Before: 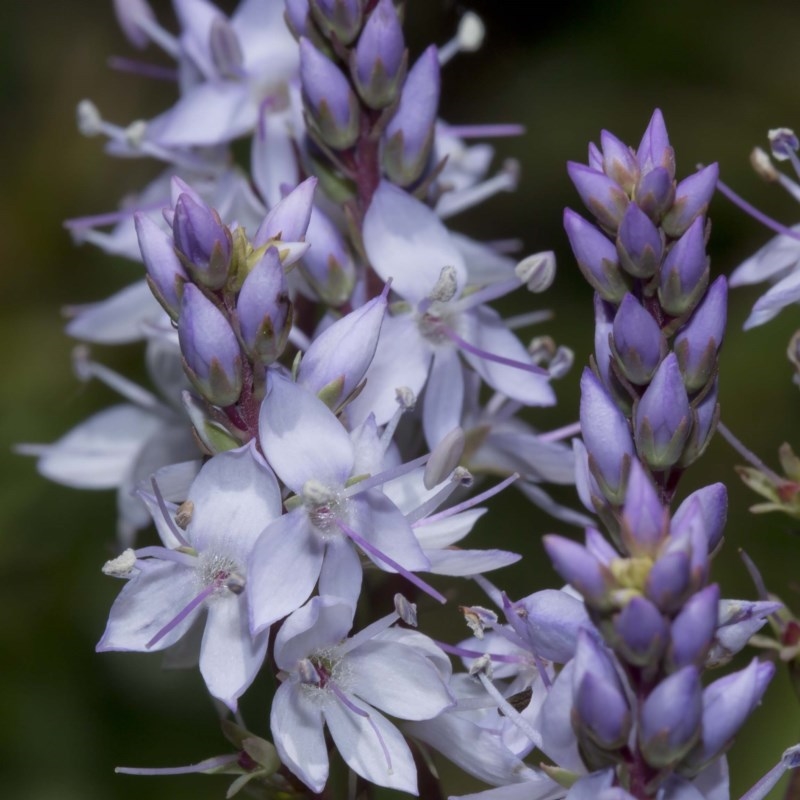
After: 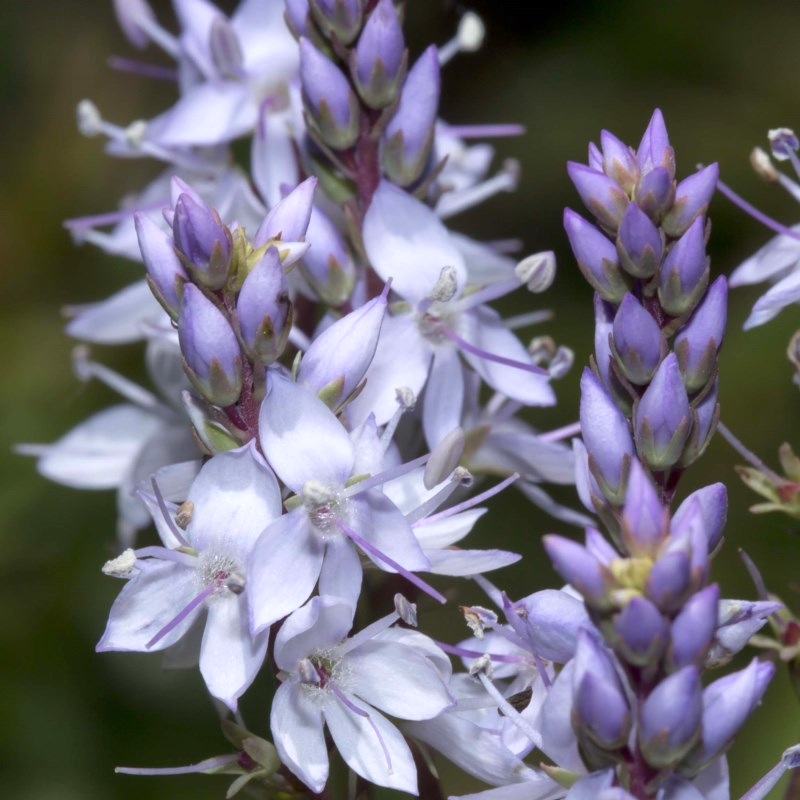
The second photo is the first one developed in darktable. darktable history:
exposure: exposure 0.522 EV, compensate exposure bias true, compensate highlight preservation false
